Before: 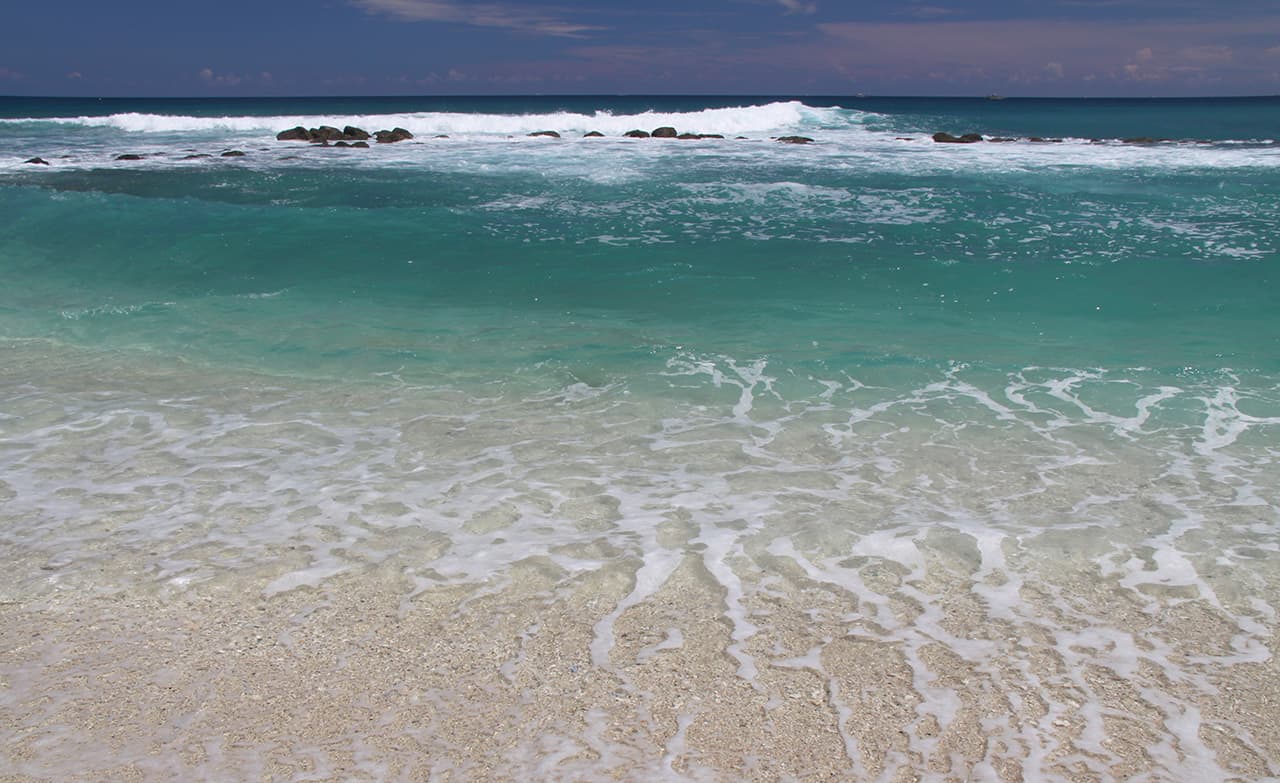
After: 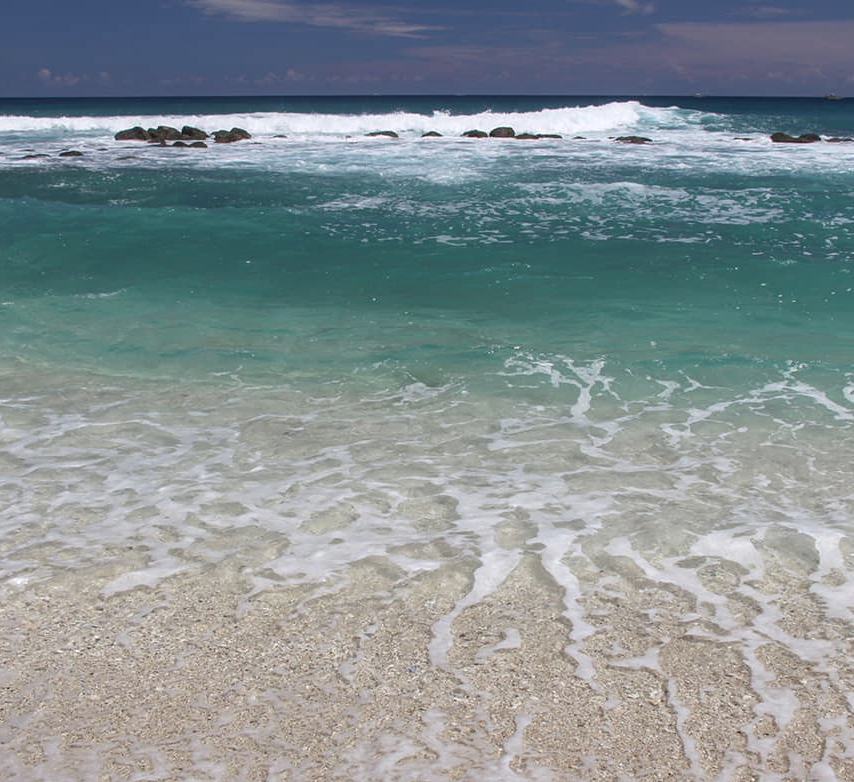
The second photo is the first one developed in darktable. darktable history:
contrast brightness saturation: saturation -0.101
local contrast: on, module defaults
crop and rotate: left 12.702%, right 20.577%
